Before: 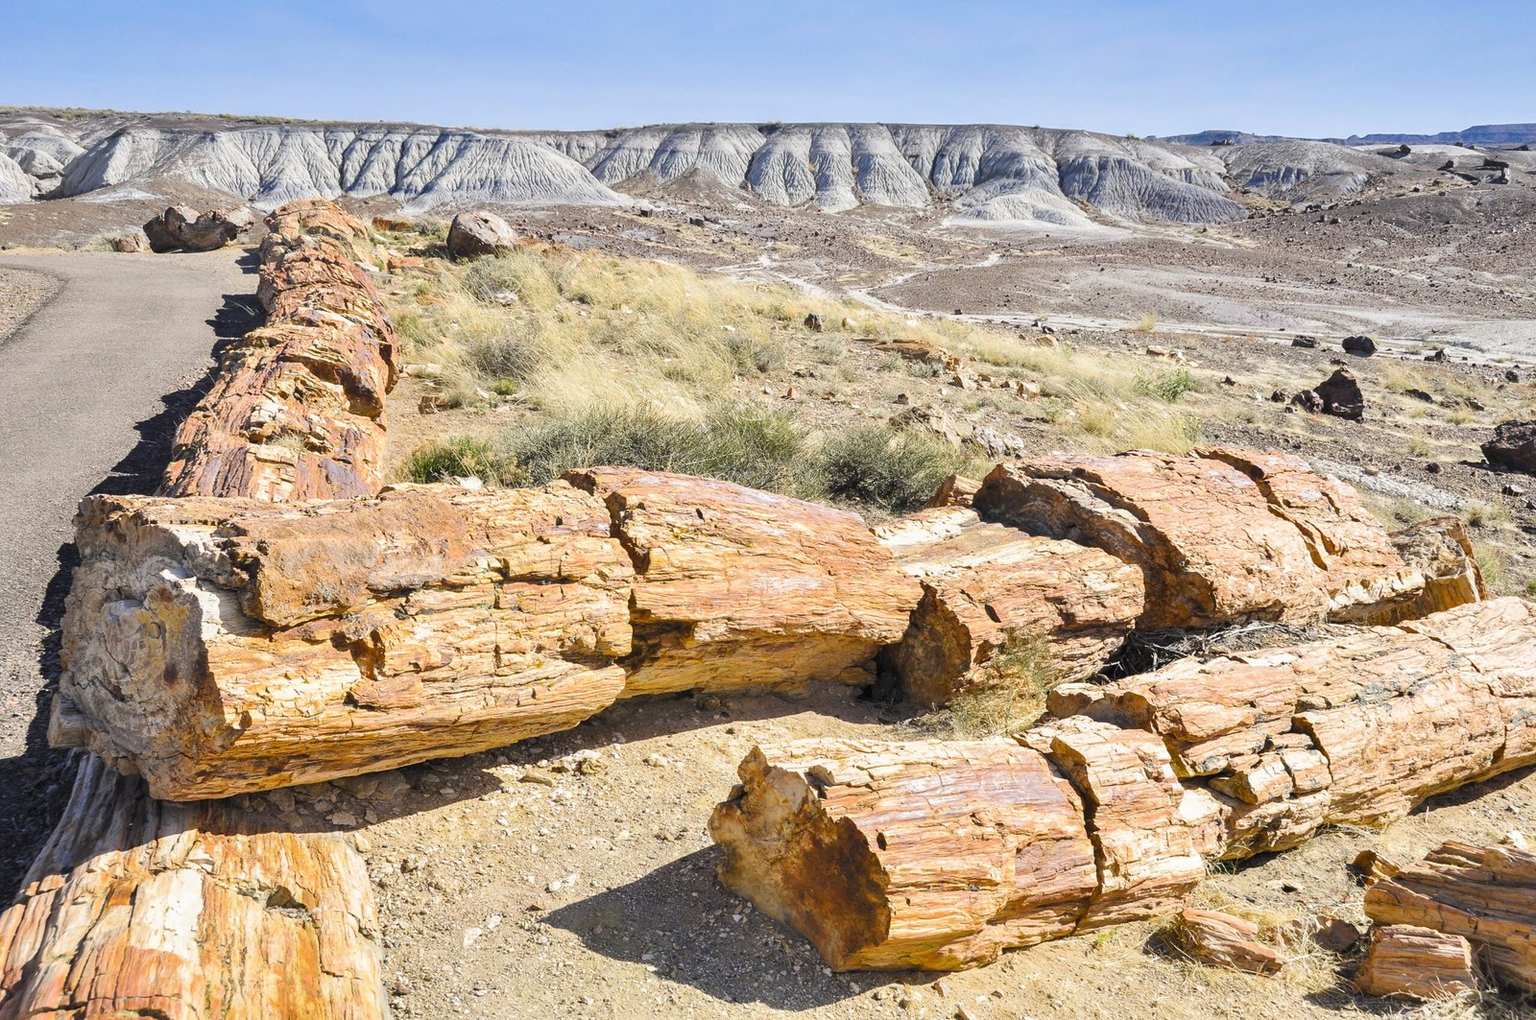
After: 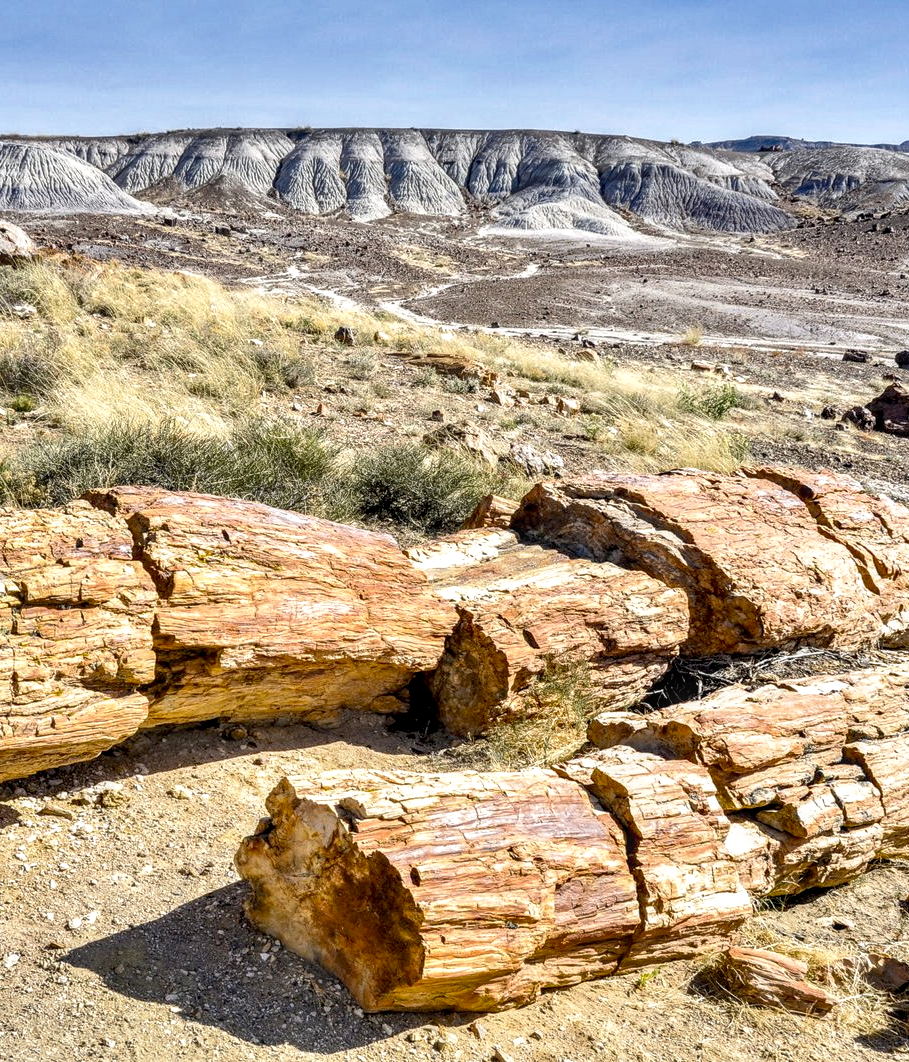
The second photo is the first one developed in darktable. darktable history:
shadows and highlights: highlights color adjustment 0.626%, soften with gaussian
crop: left 31.444%, top 0.01%, right 11.711%
base curve: curves: ch0 [(0.017, 0) (0.425, 0.441) (0.844, 0.933) (1, 1)], preserve colors none
local contrast: highlights 62%, detail 143%, midtone range 0.43
